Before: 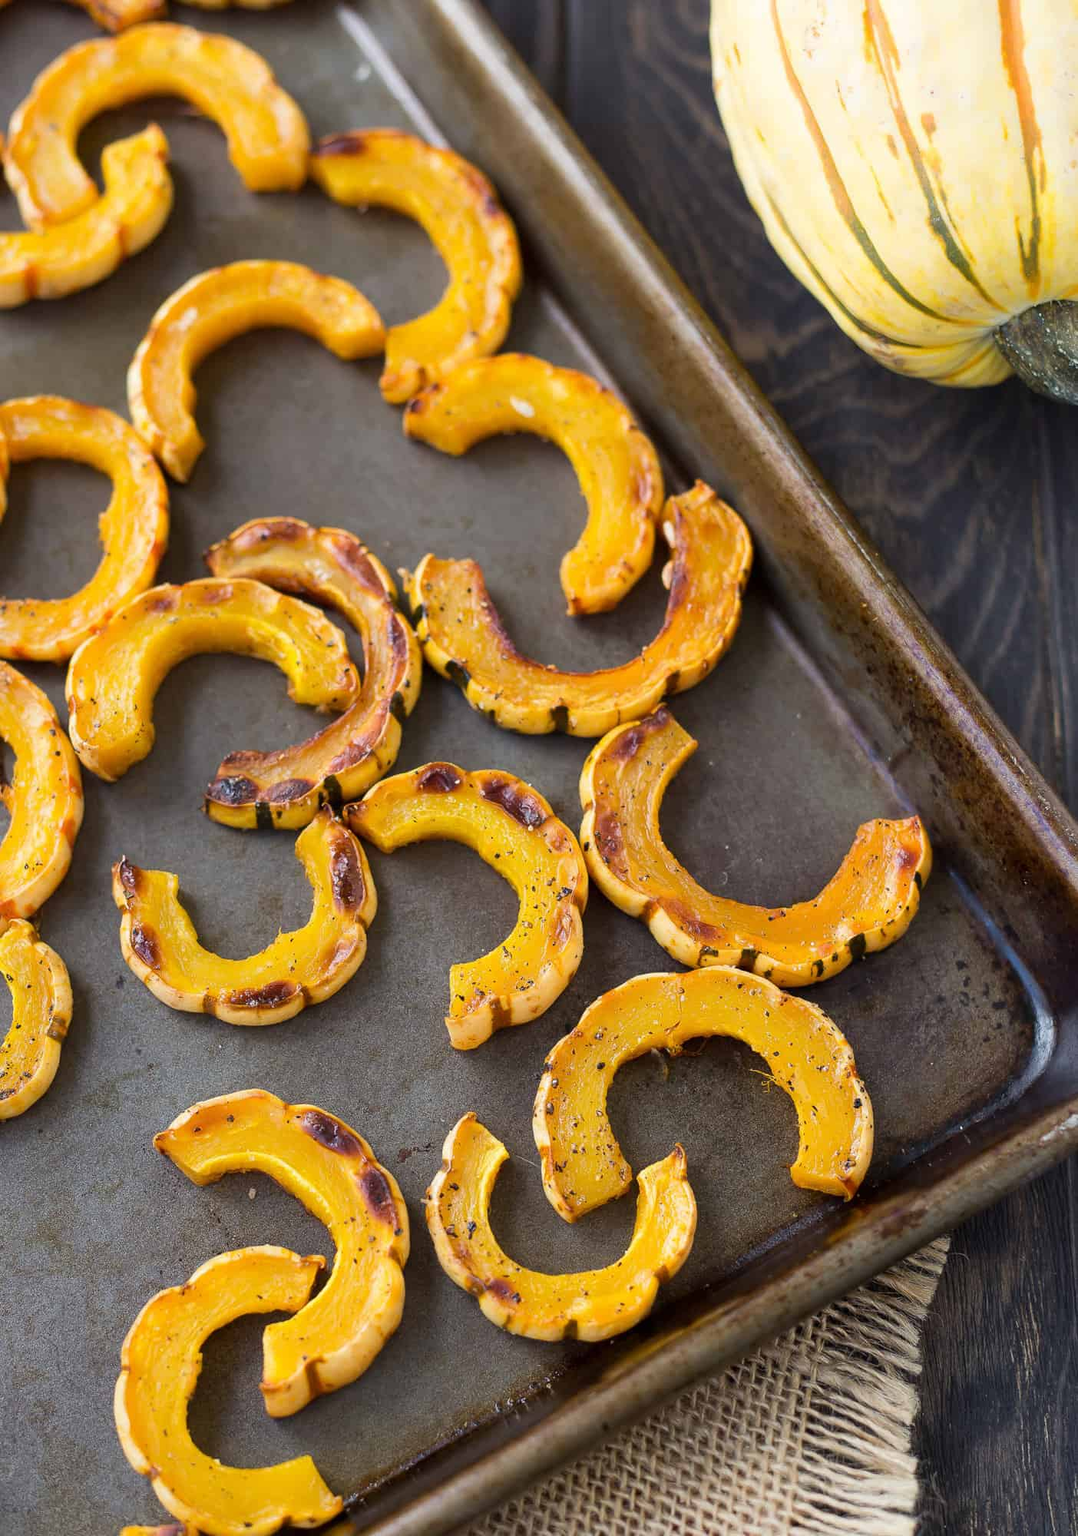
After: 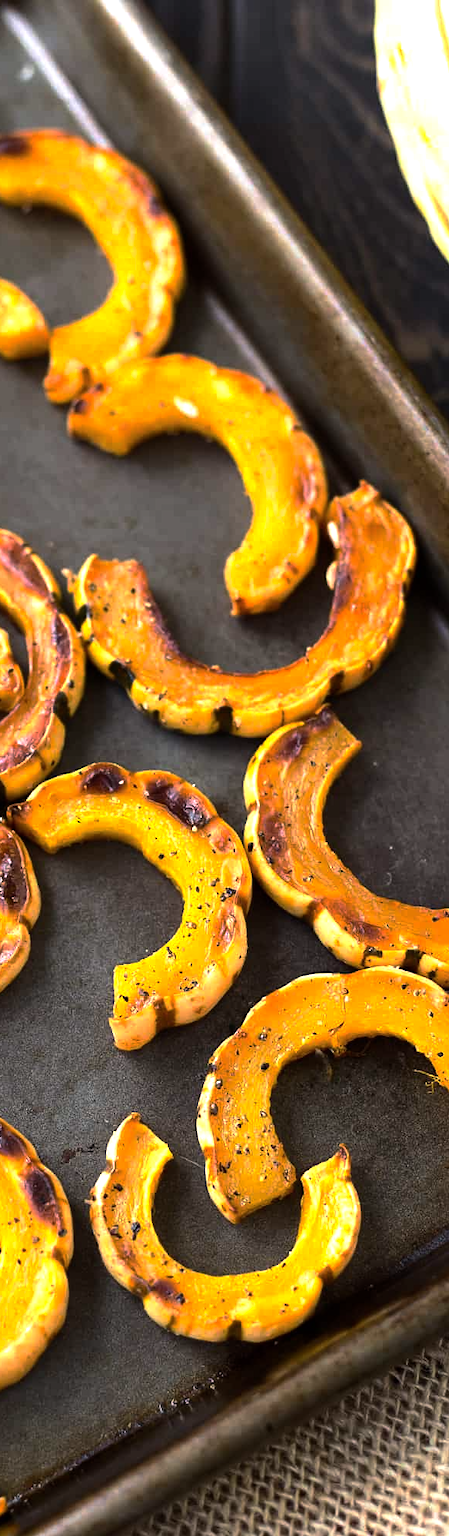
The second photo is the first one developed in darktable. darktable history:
base curve: curves: ch0 [(0, 0) (0.595, 0.418) (1, 1)], preserve colors none
tone equalizer: -8 EV -0.75 EV, -7 EV -0.7 EV, -6 EV -0.6 EV, -5 EV -0.4 EV, -3 EV 0.4 EV, -2 EV 0.6 EV, -1 EV 0.7 EV, +0 EV 0.75 EV, edges refinement/feathering 500, mask exposure compensation -1.57 EV, preserve details no
crop: left 31.229%, right 27.105%
